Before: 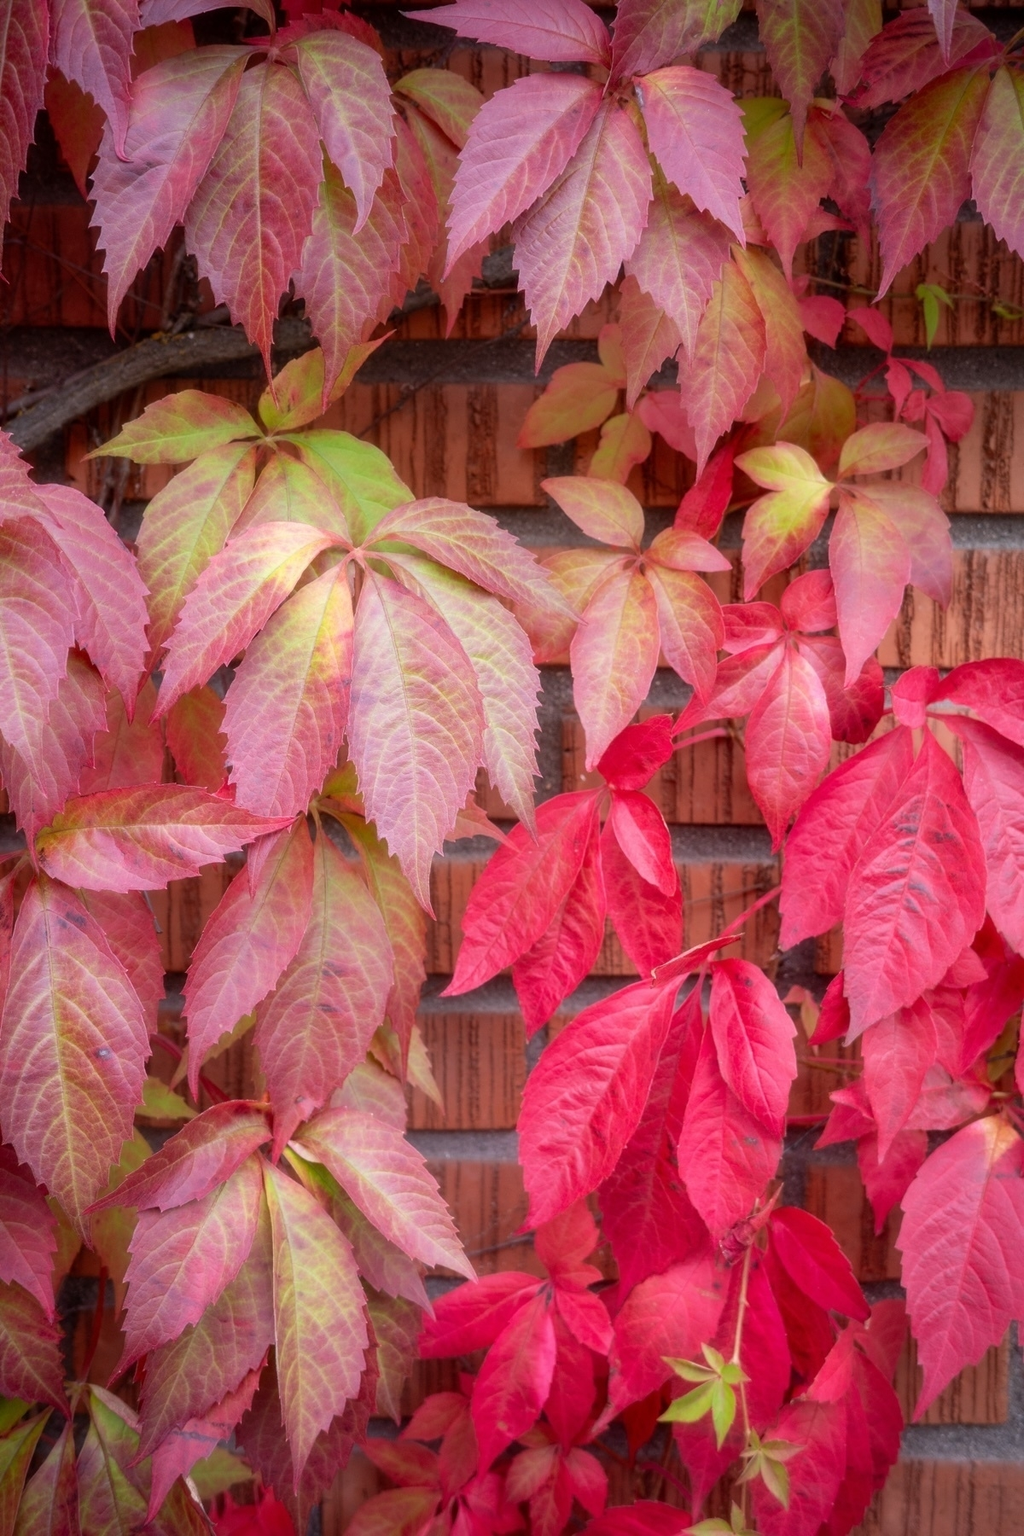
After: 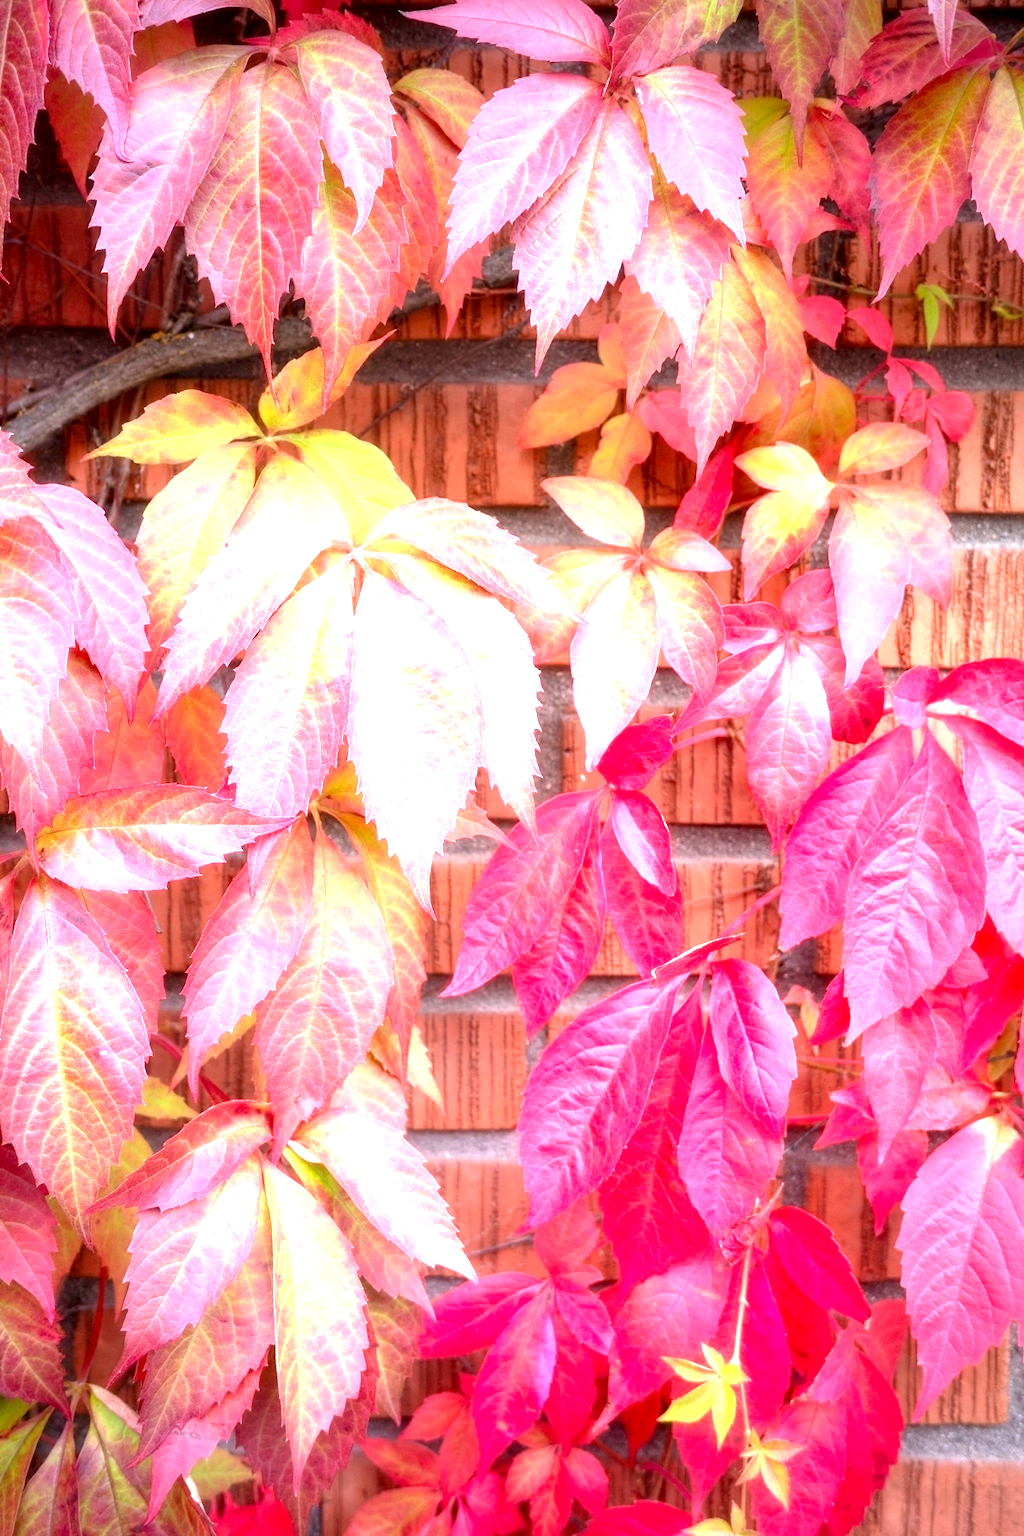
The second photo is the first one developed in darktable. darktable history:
exposure: black level correction 0.001, exposure 1.862 EV, compensate highlight preservation false
sharpen: radius 2.858, amount 0.867, threshold 47.389
